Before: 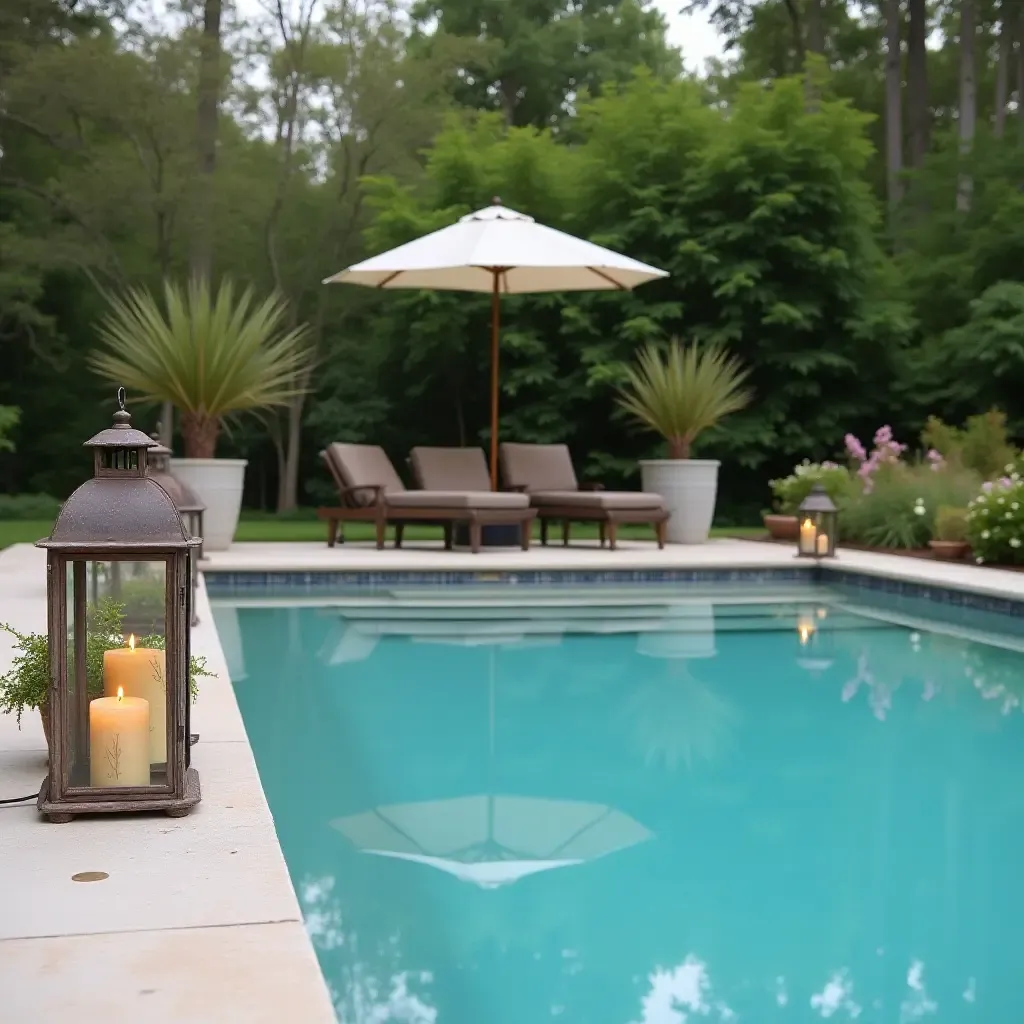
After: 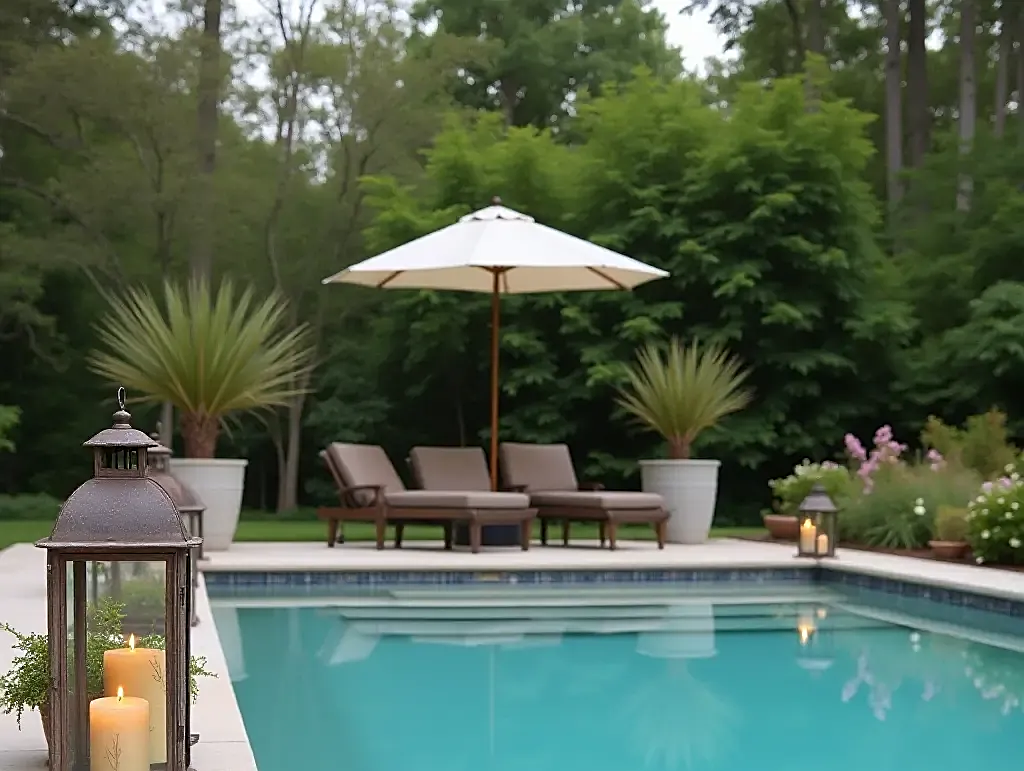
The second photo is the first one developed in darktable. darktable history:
sharpen: amount 0.493
crop: bottom 24.623%
